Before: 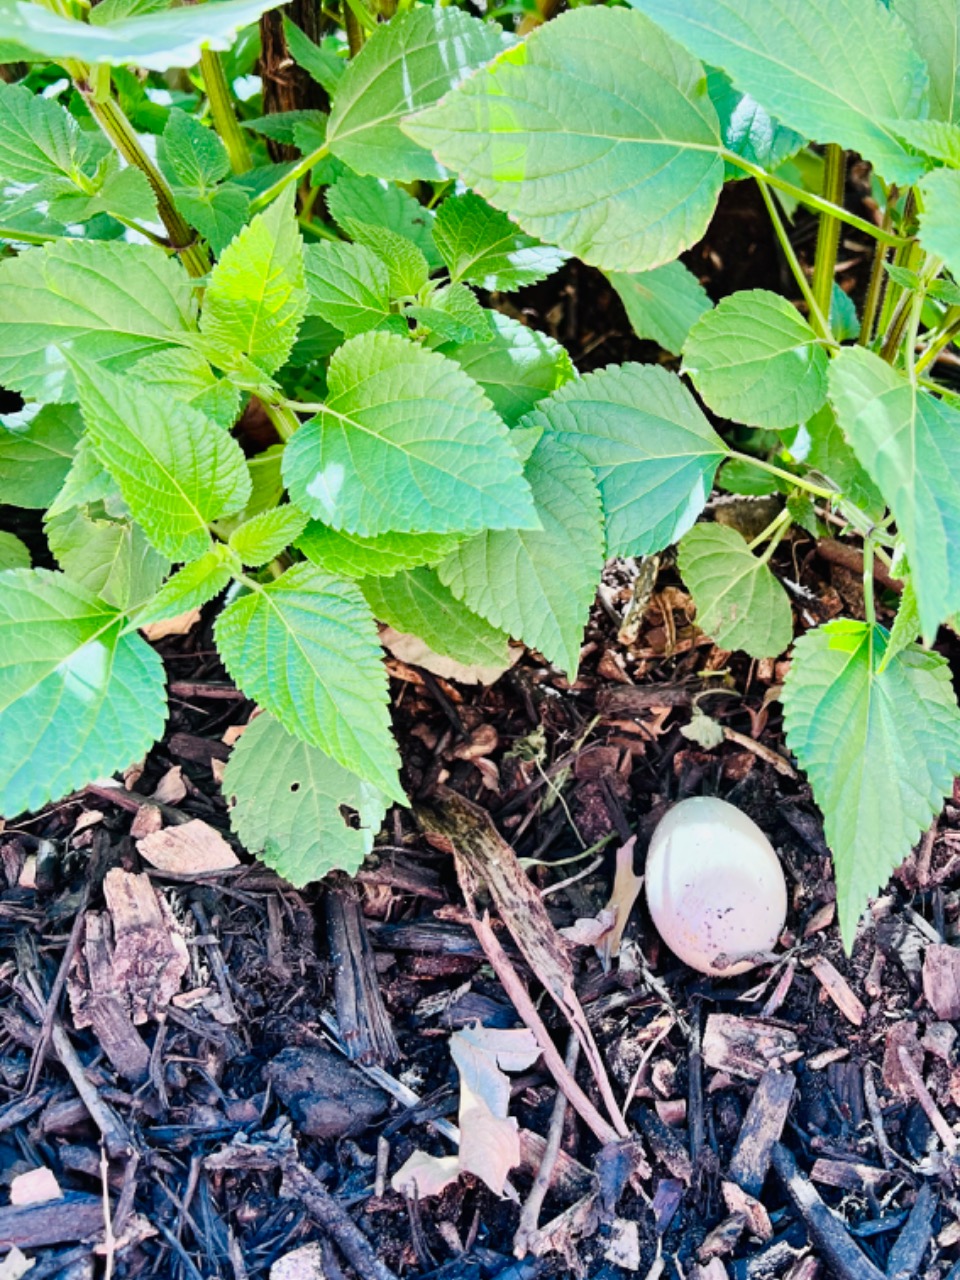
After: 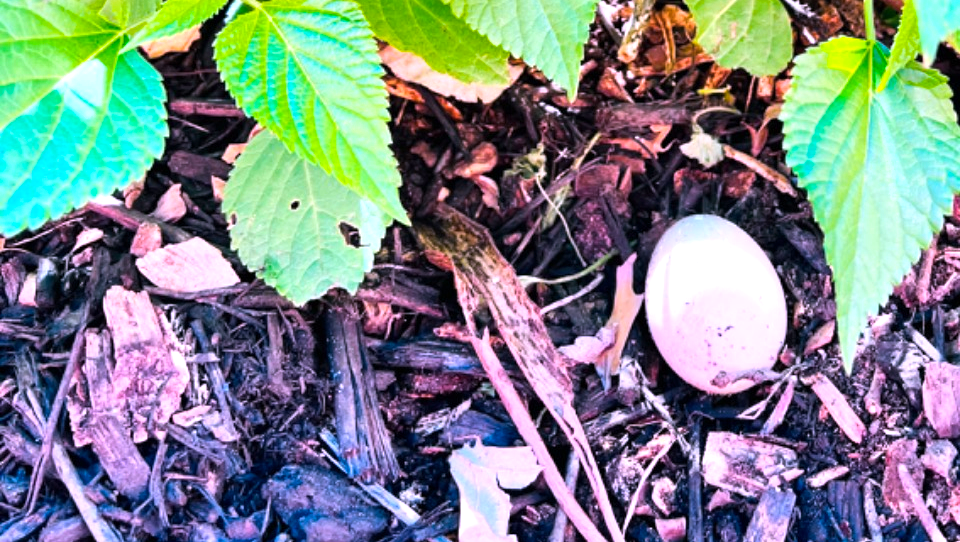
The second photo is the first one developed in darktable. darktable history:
color correction: highlights a* 16.07, highlights b* -20.78
crop: top 45.47%, bottom 12.115%
exposure: black level correction 0.001, exposure 0.498 EV, compensate highlight preservation false
color balance rgb: perceptual saturation grading › global saturation 61.436%, perceptual saturation grading › highlights 19.421%, perceptual saturation grading › shadows -49.821%
shadows and highlights: shadows 29.39, highlights -29.21, low approximation 0.01, soften with gaussian
